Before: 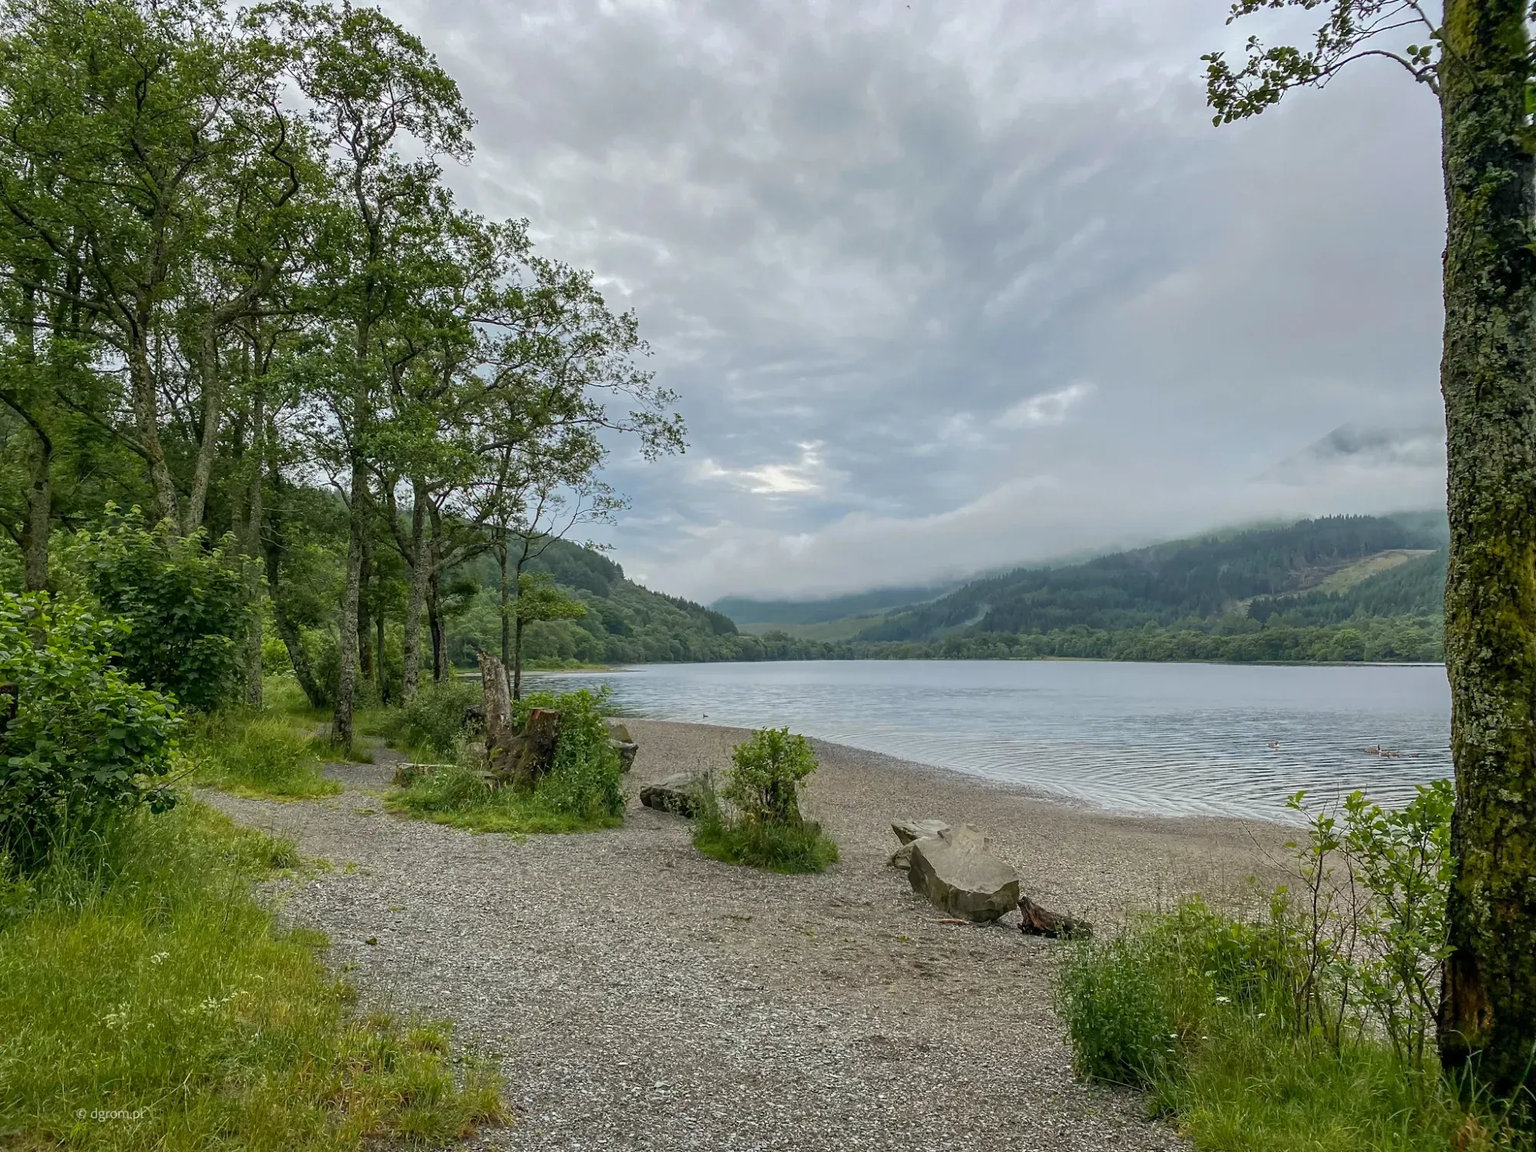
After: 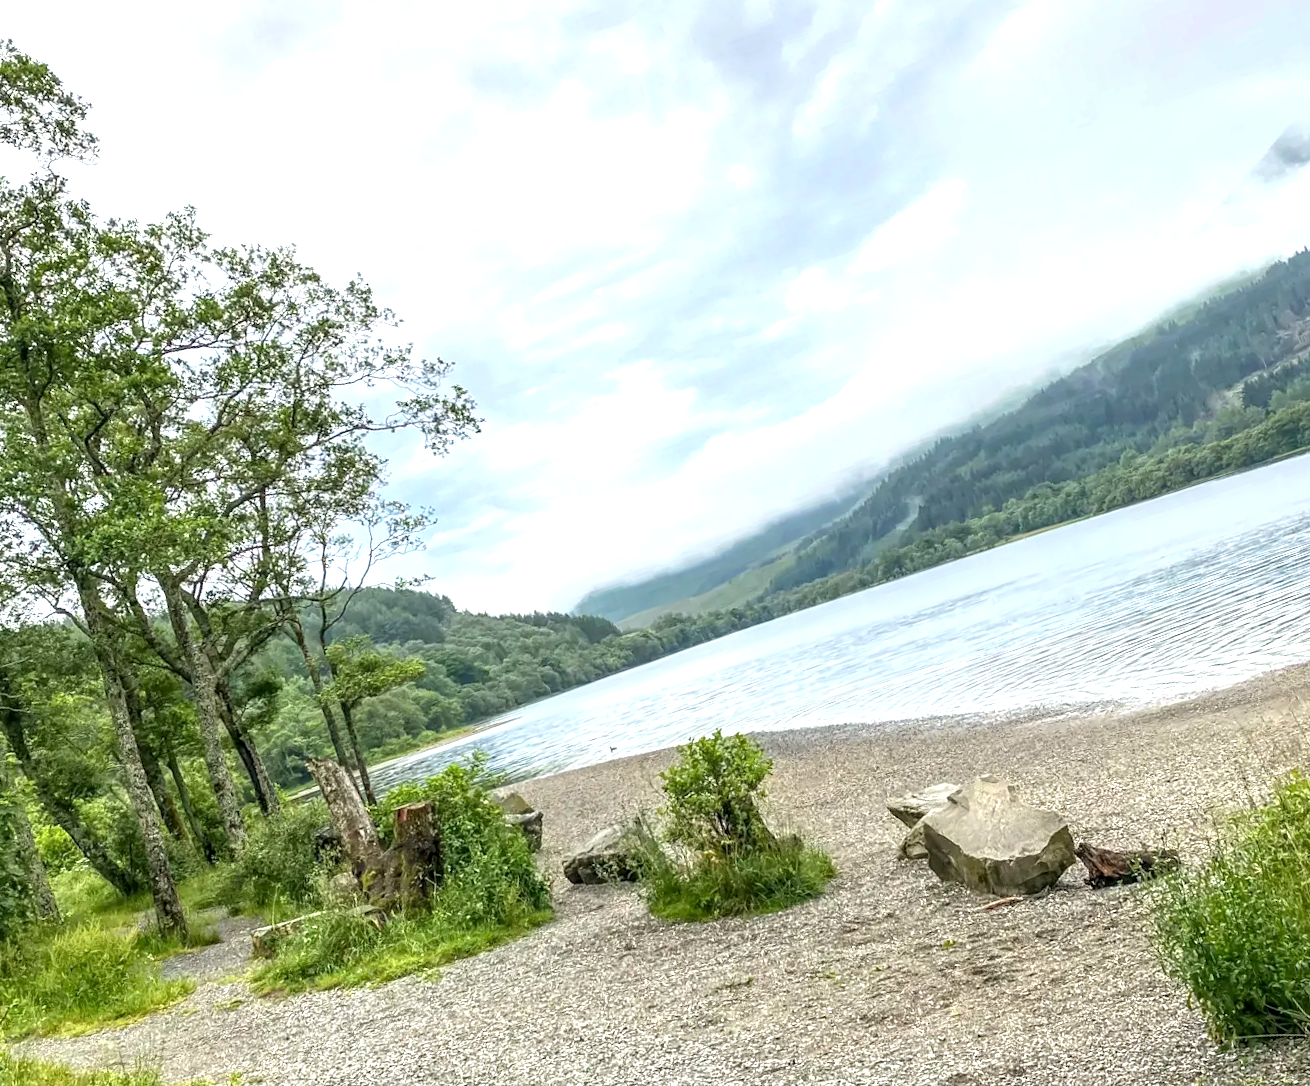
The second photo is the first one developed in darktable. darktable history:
local contrast: detail 130%
exposure: black level correction 0, exposure 1.199 EV, compensate highlight preservation false
levels: white 99.89%
crop and rotate: angle 18.09°, left 6.796%, right 3.784%, bottom 1.134%
